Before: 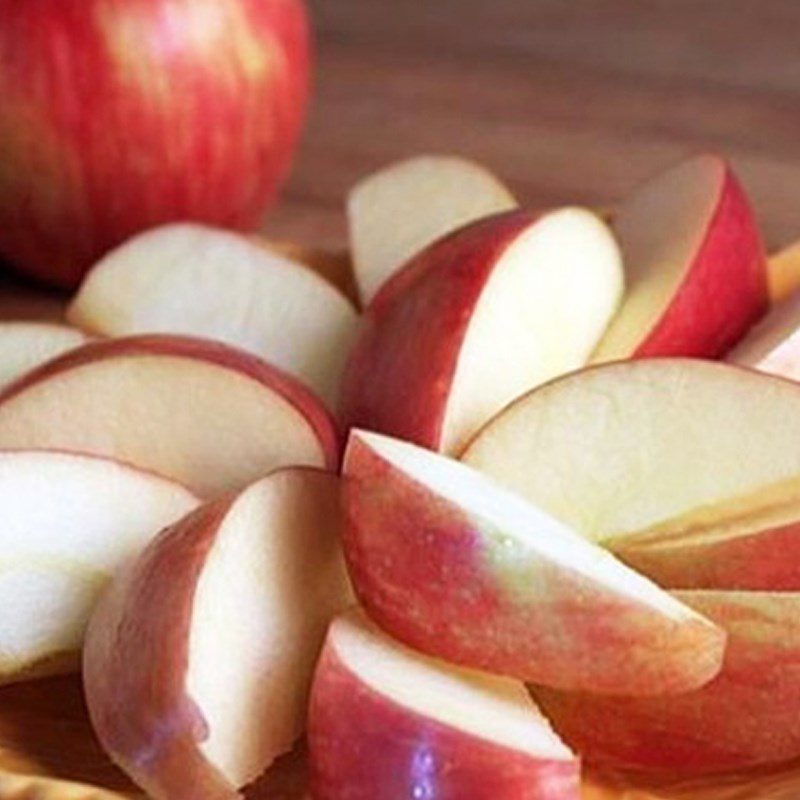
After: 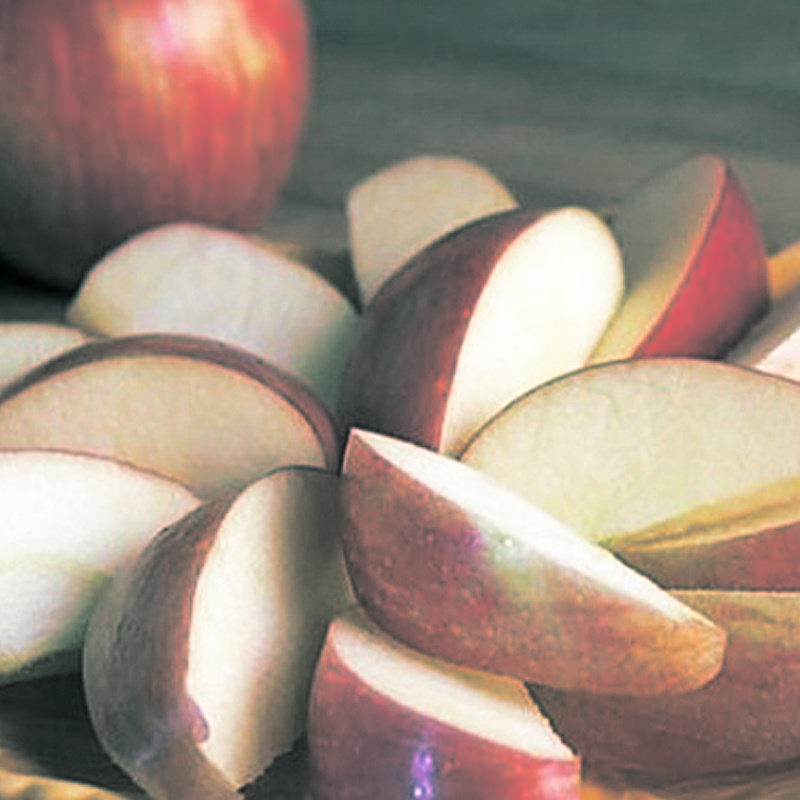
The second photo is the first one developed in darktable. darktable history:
split-toning: shadows › hue 186.43°, highlights › hue 49.29°, compress 30.29%
sharpen: on, module defaults
